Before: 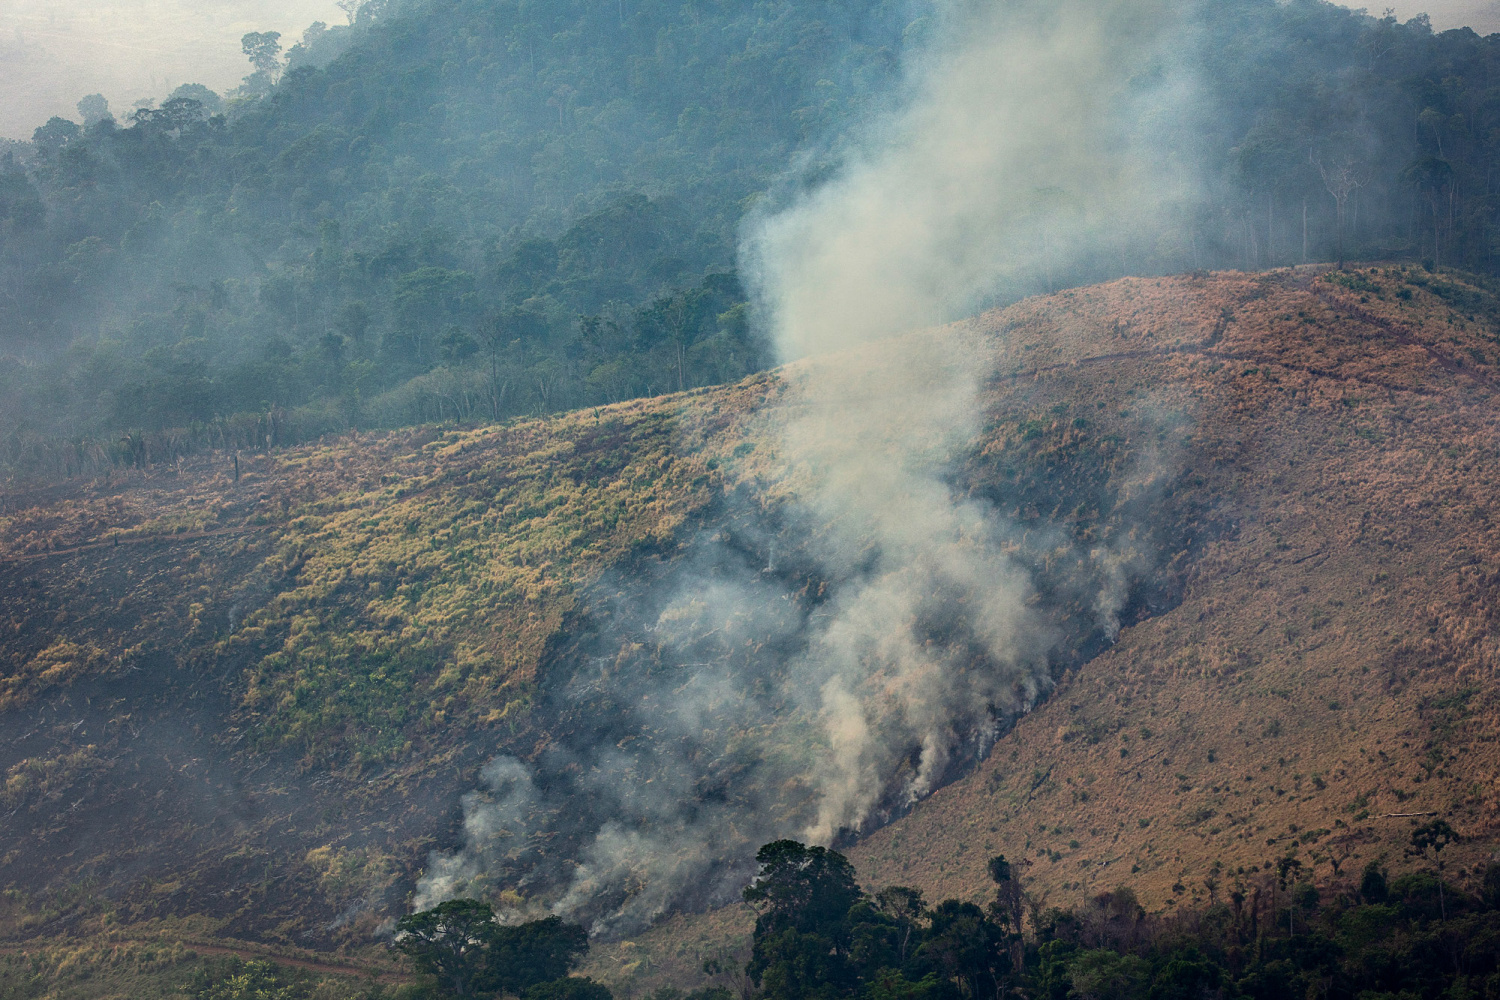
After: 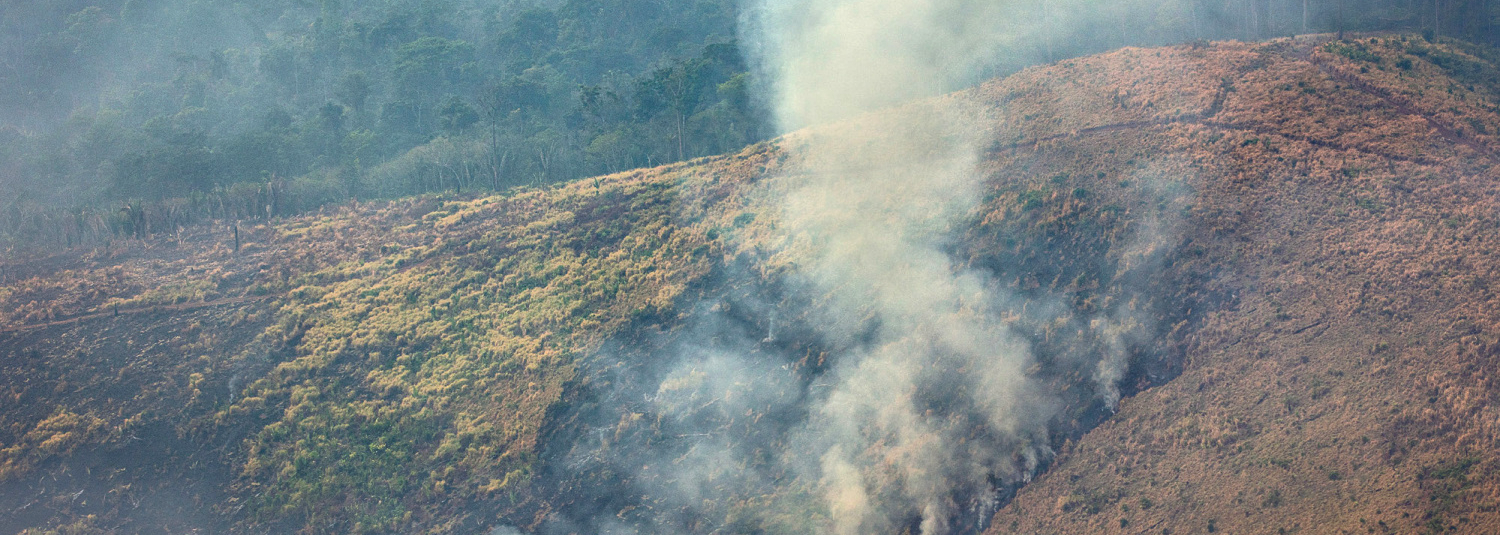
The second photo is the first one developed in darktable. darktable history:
shadows and highlights: on, module defaults
exposure: black level correction -0.002, exposure 0.54 EV, compensate highlight preservation false
crop and rotate: top 23.043%, bottom 23.437%
